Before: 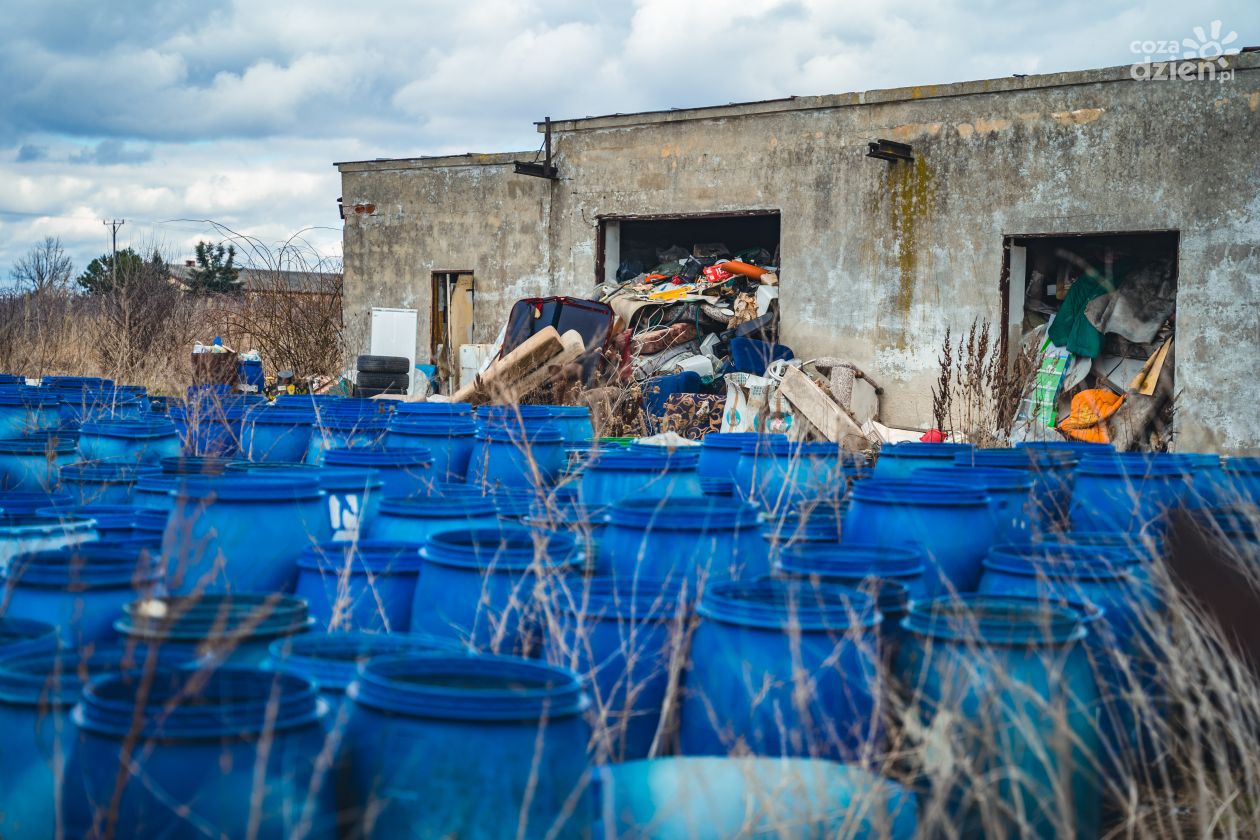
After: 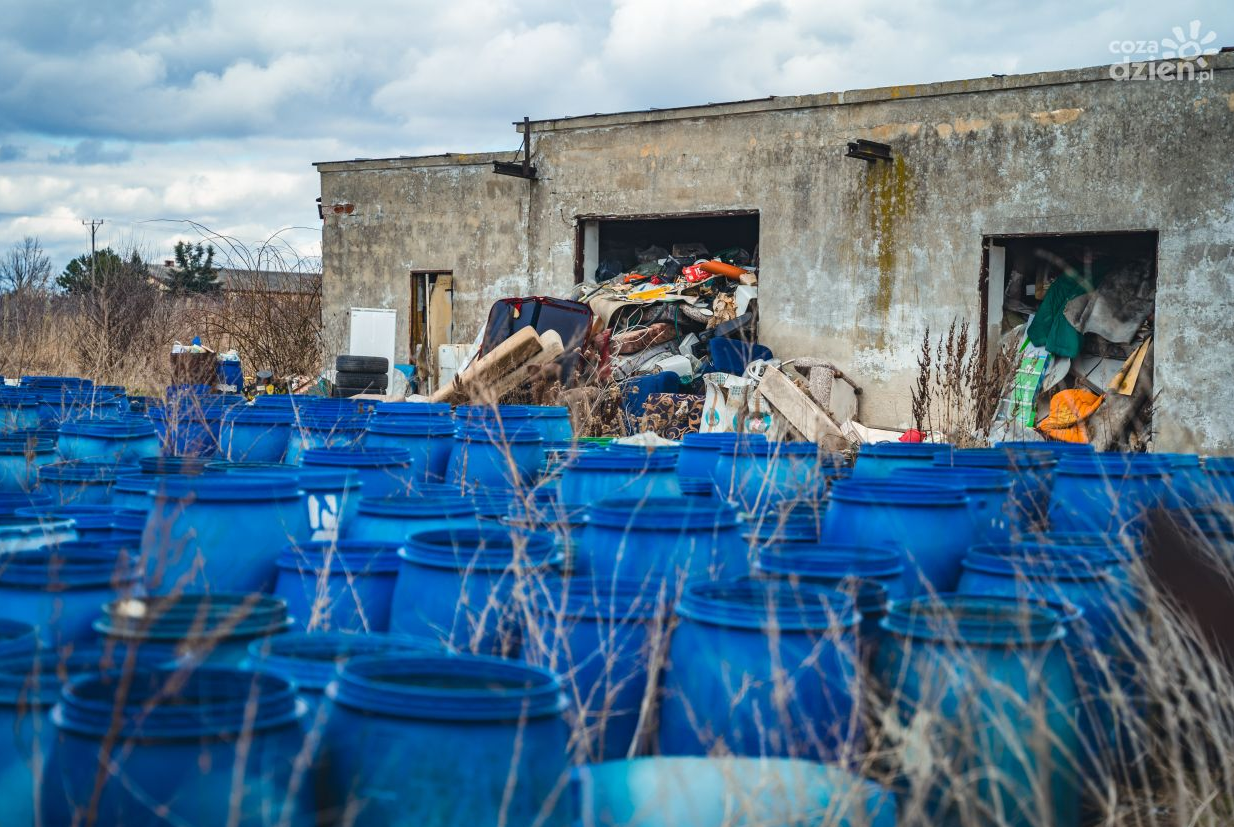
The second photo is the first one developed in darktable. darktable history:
crop: left 1.732%, right 0.271%, bottom 1.506%
